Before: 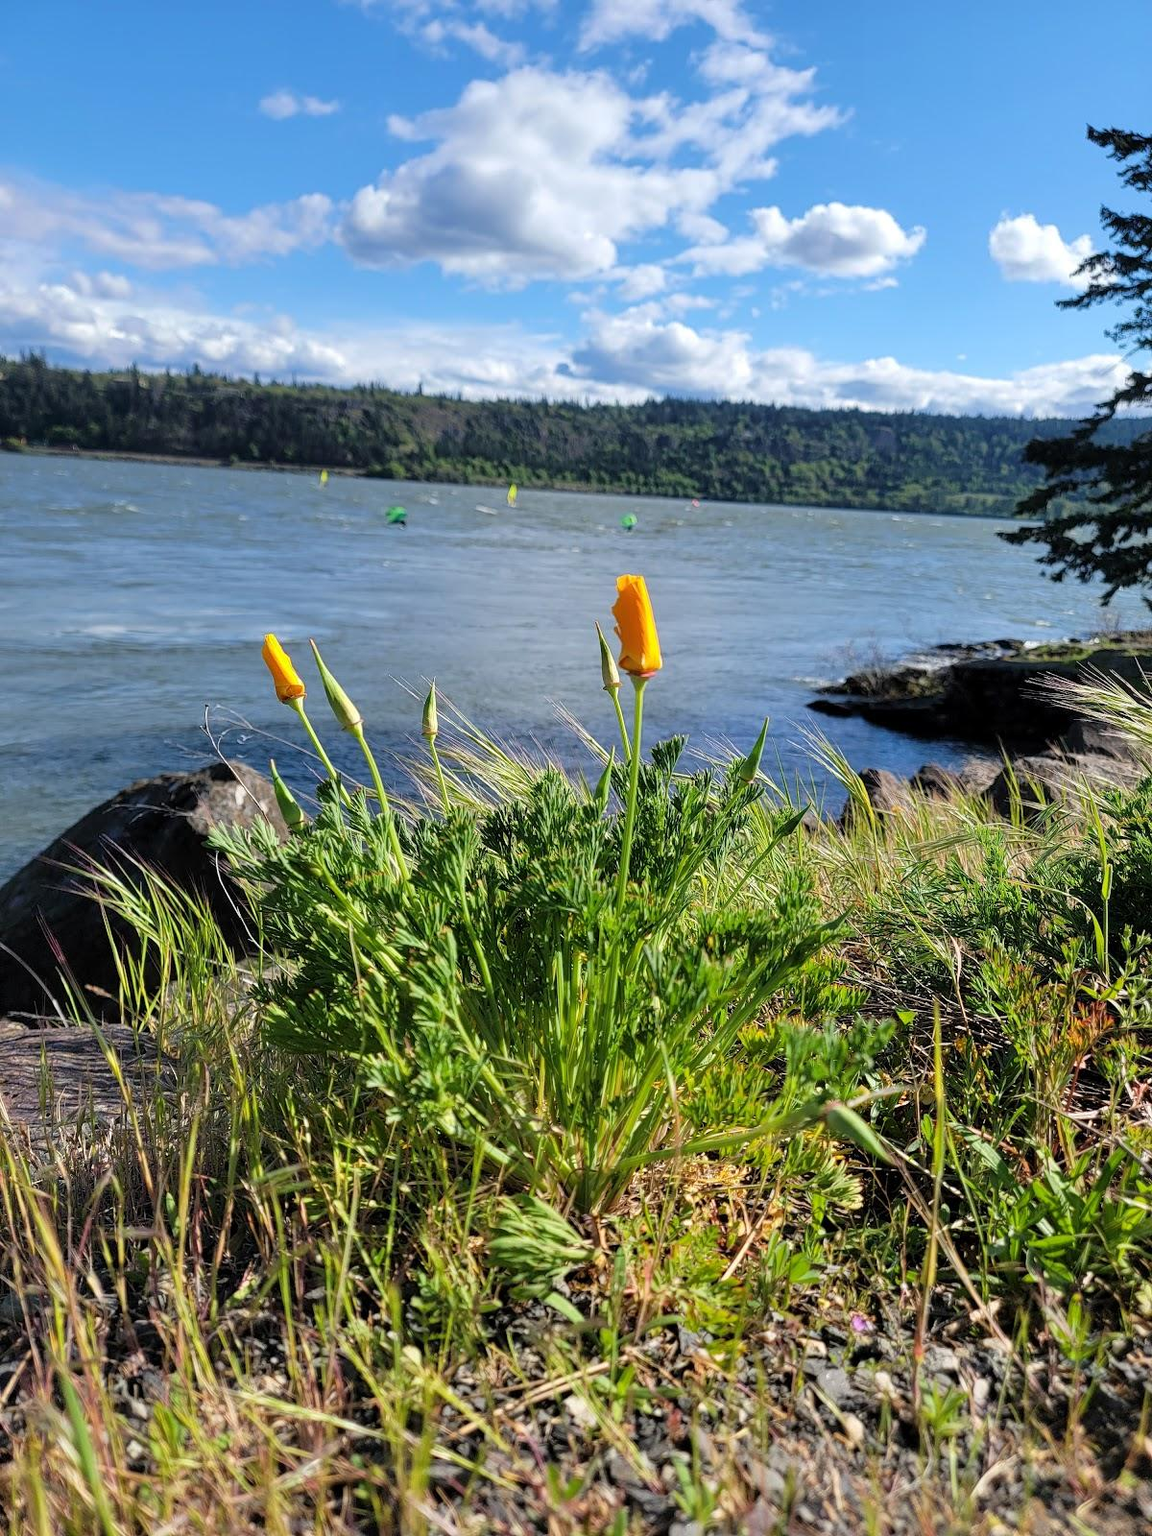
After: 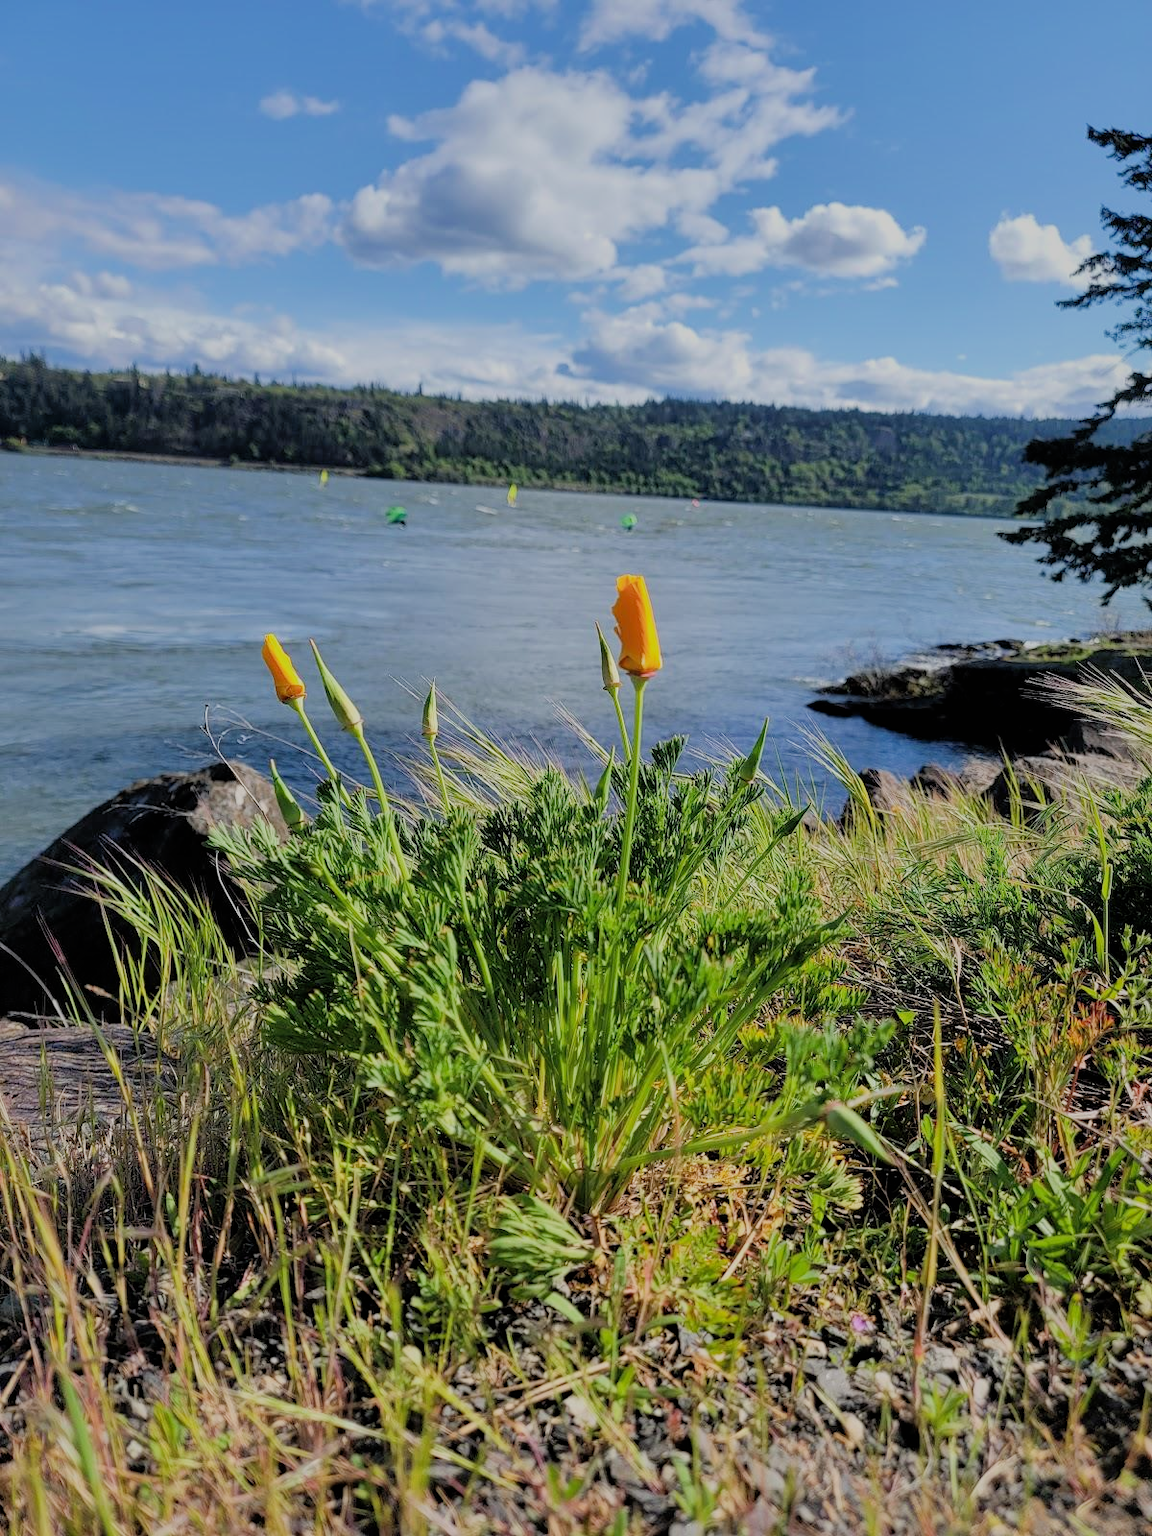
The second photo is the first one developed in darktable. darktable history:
shadows and highlights: on, module defaults
filmic rgb: black relative exposure -7.65 EV, white relative exposure 4.56 EV, hardness 3.61
